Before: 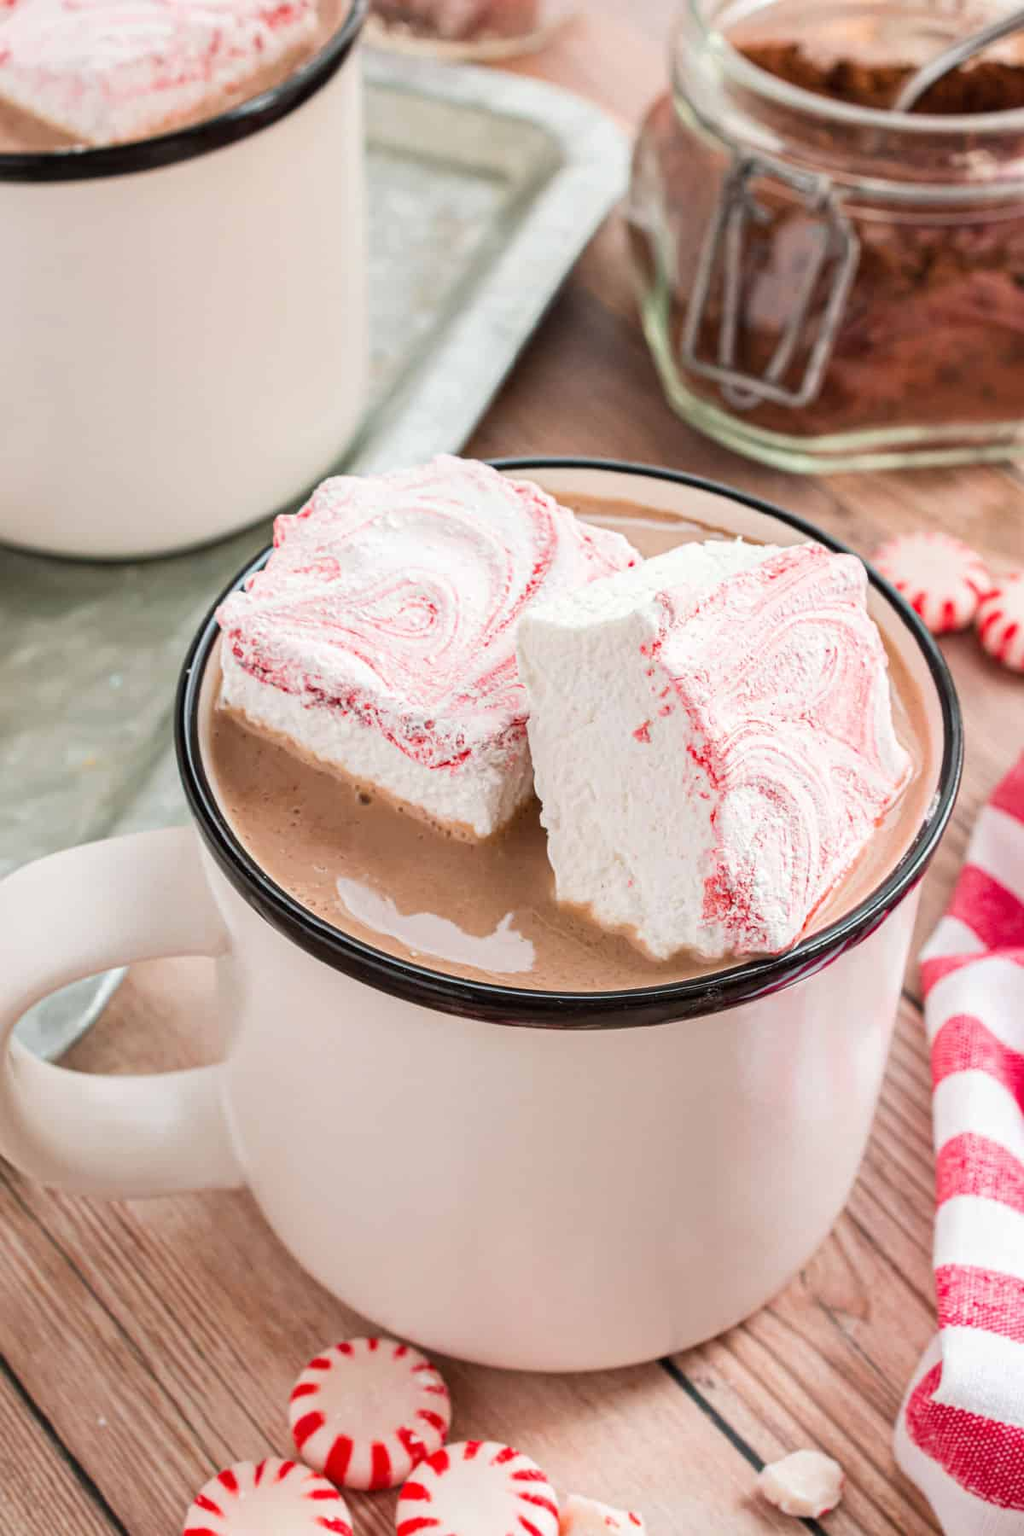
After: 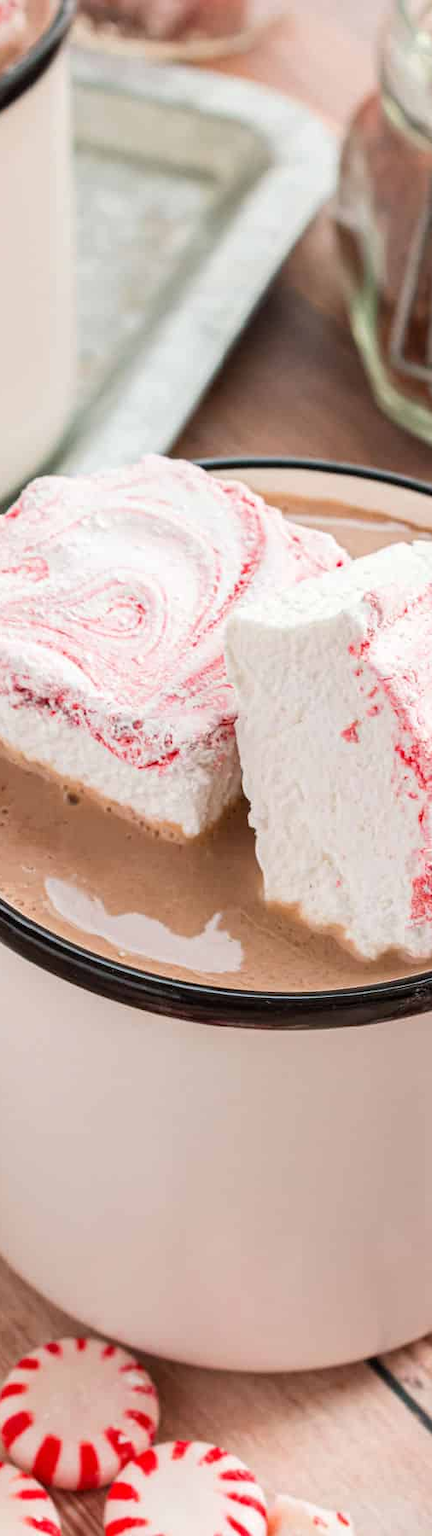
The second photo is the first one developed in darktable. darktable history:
crop: left 28.525%, right 29.208%
